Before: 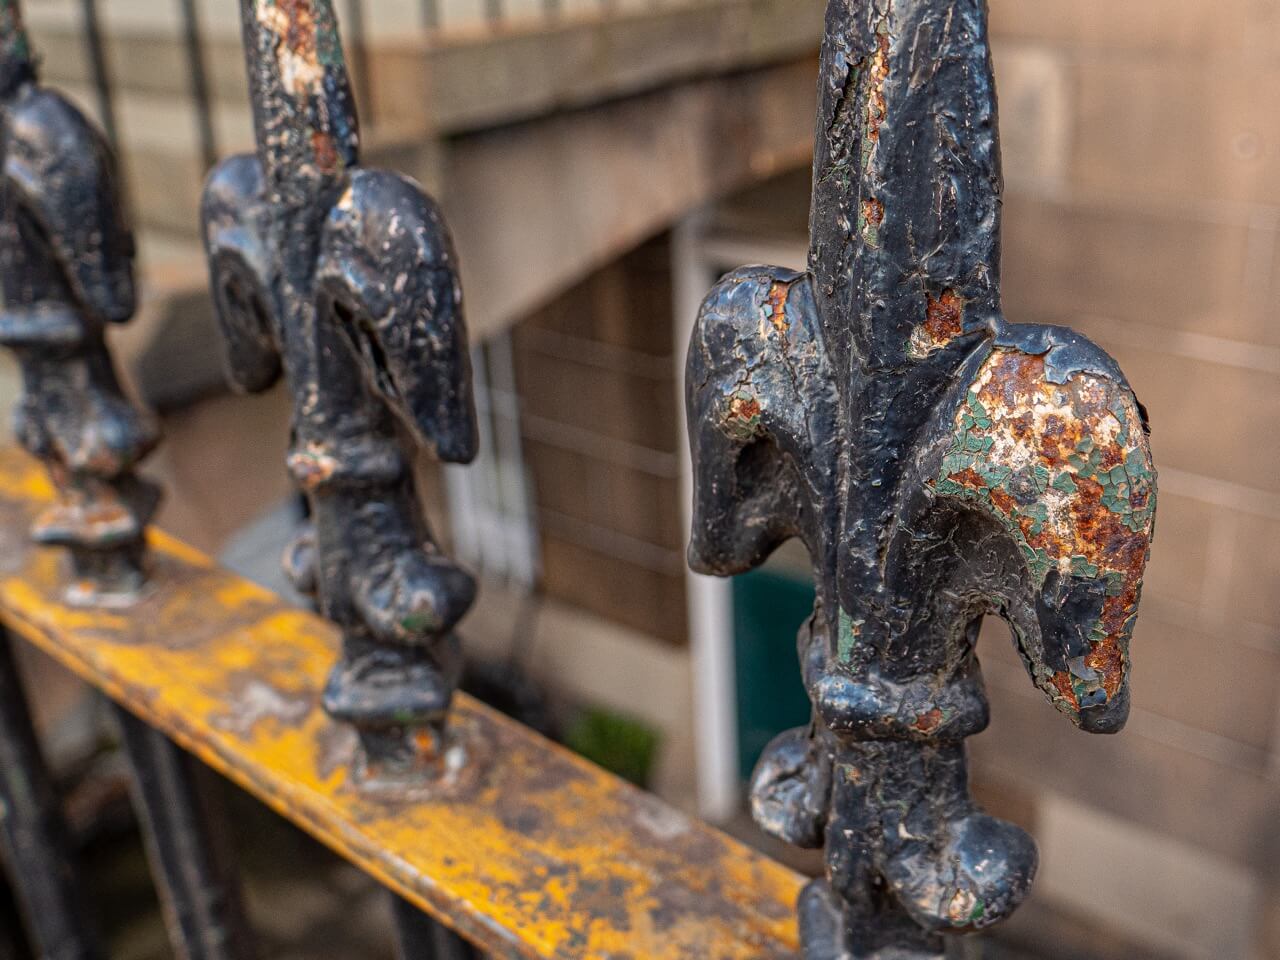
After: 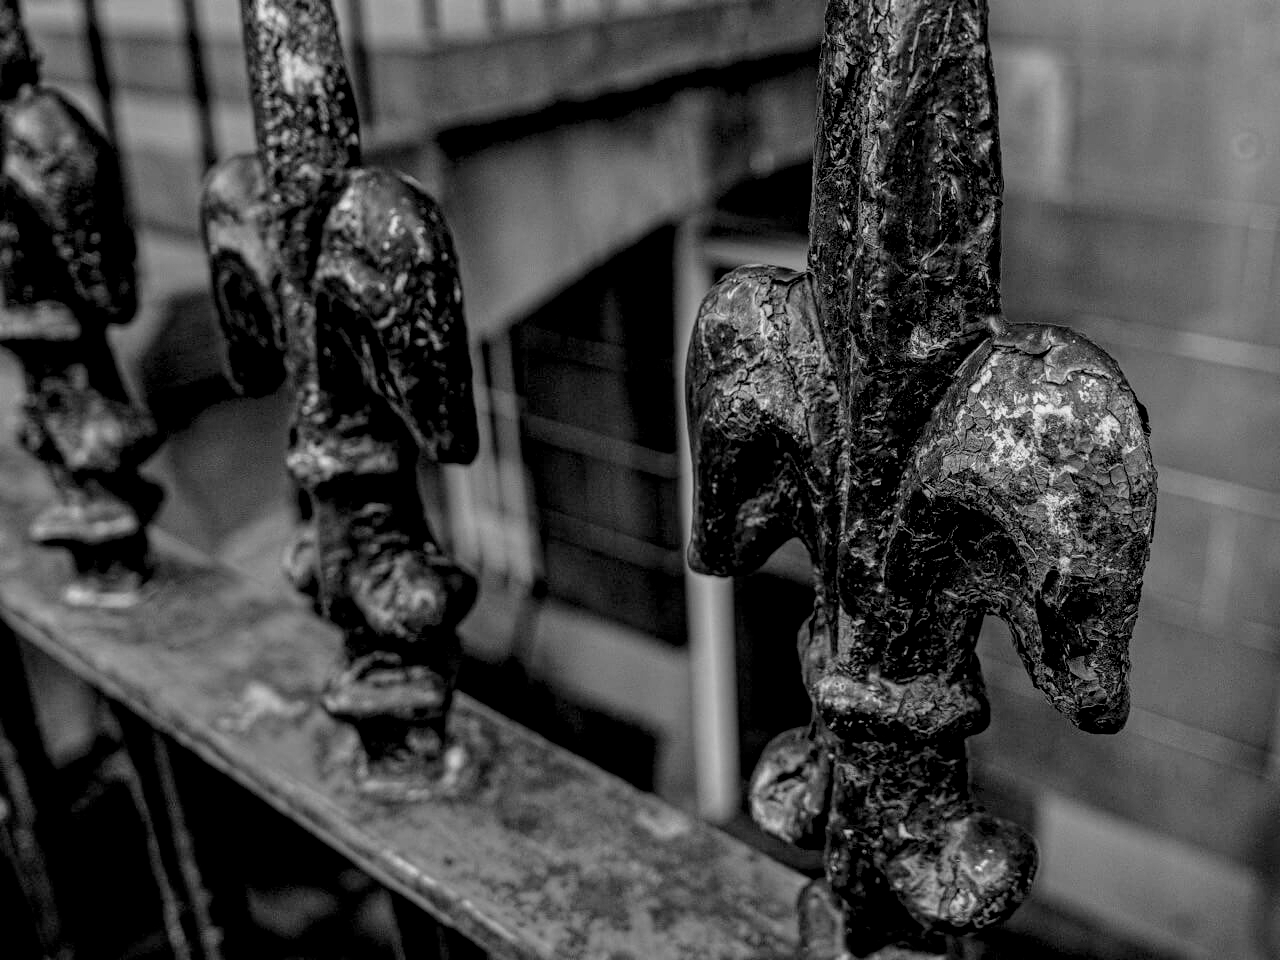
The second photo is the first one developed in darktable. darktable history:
tone equalizer: -8 EV 0.25 EV, -7 EV 0.417 EV, -6 EV 0.417 EV, -5 EV 0.25 EV, -3 EV -0.25 EV, -2 EV -0.417 EV, -1 EV -0.417 EV, +0 EV -0.25 EV, edges refinement/feathering 500, mask exposure compensation -1.57 EV, preserve details guided filter
color calibration: output gray [0.246, 0.254, 0.501, 0], gray › normalize channels true, illuminant same as pipeline (D50), adaptation XYZ, x 0.346, y 0.359, gamut compression 0
local contrast: highlights 35%, detail 135%
filmic rgb: black relative exposure -3.57 EV, white relative exposure 2.29 EV, hardness 3.41
monochrome: a 73.58, b 64.21
